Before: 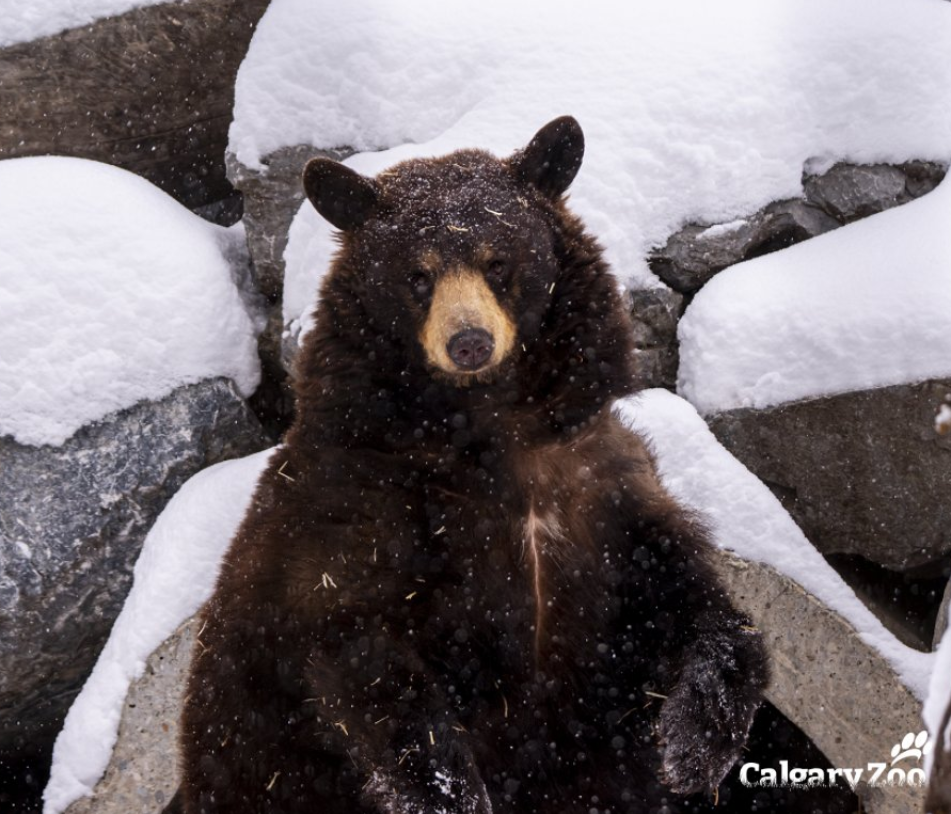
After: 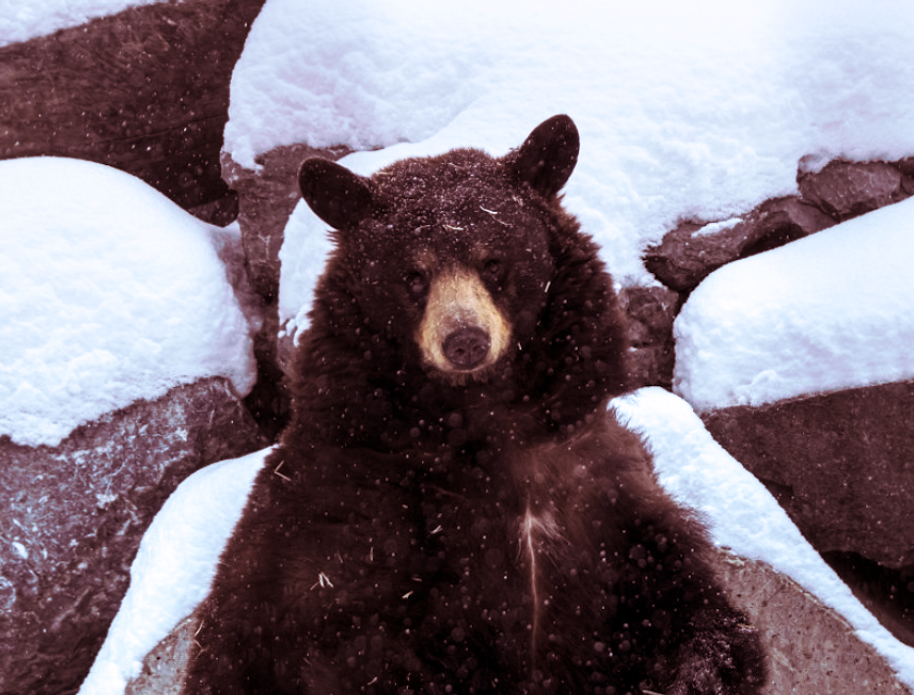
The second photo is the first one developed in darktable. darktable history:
color calibration: x 0.37, y 0.382, temperature 4313.32 K
crop and rotate: angle 0.2°, left 0.275%, right 3.127%, bottom 14.18%
split-toning: highlights › hue 180°
graduated density: density 0.38 EV, hardness 21%, rotation -6.11°, saturation 32%
base curve: curves: ch0 [(0, 0) (0.257, 0.25) (0.482, 0.586) (0.757, 0.871) (1, 1)]
